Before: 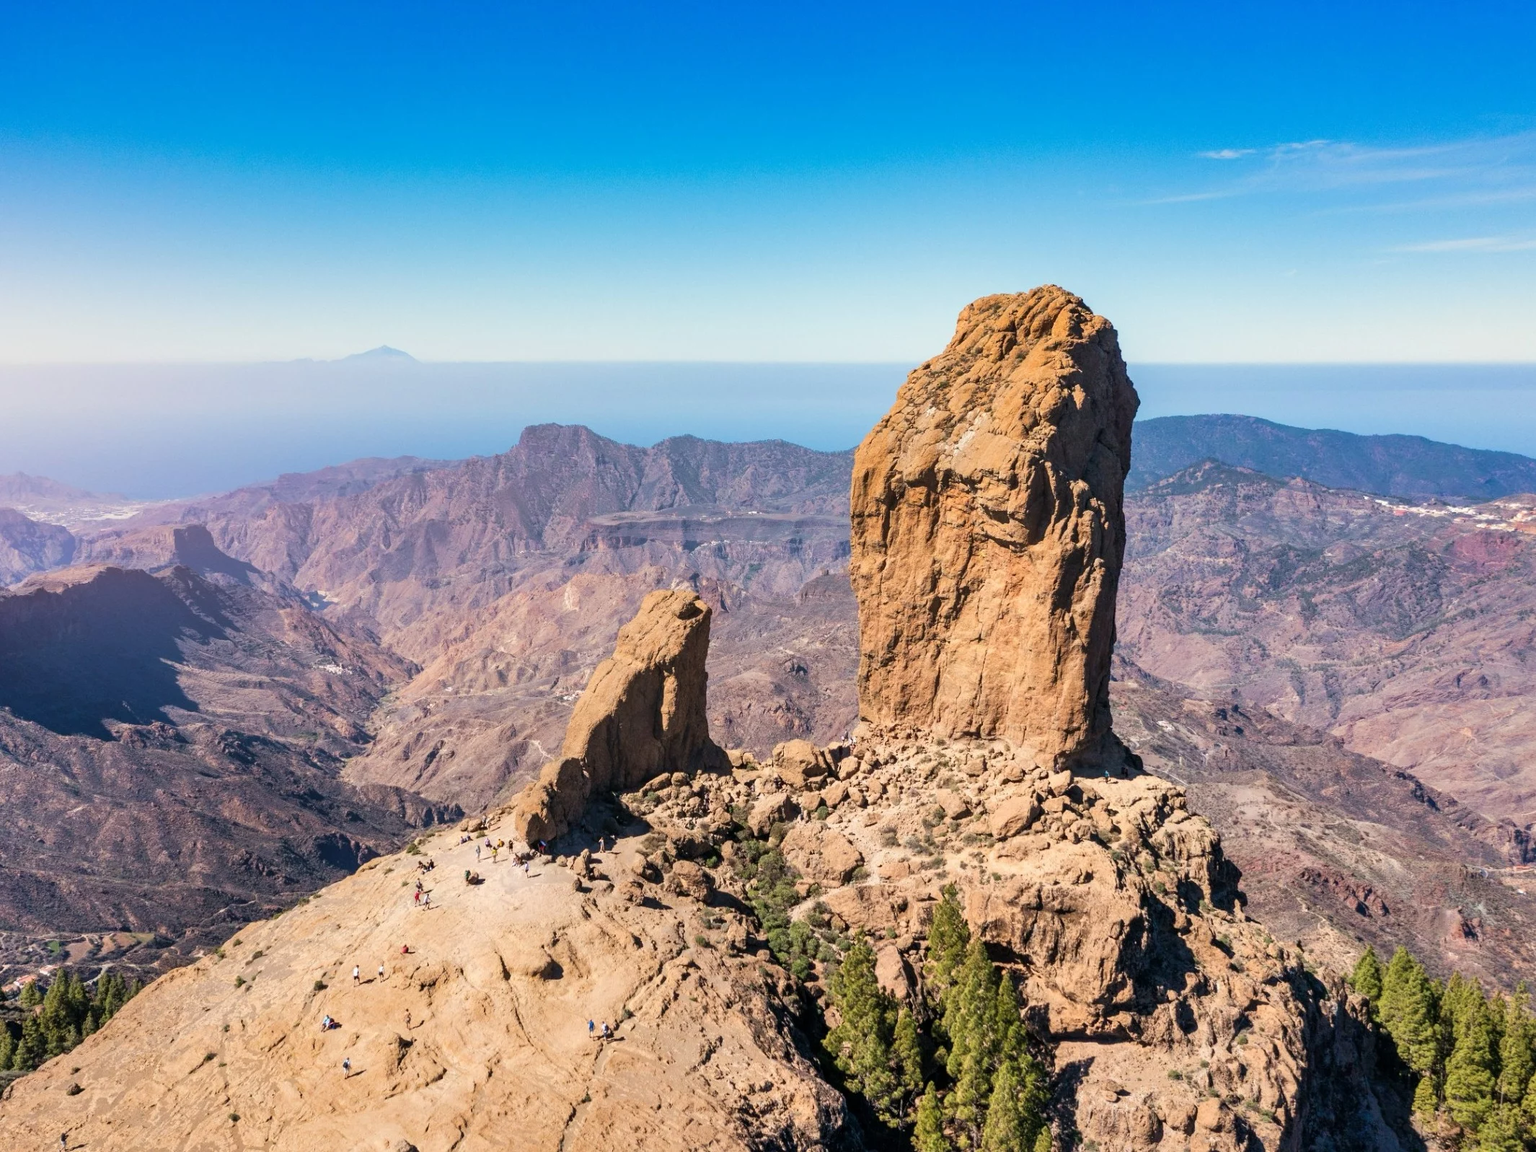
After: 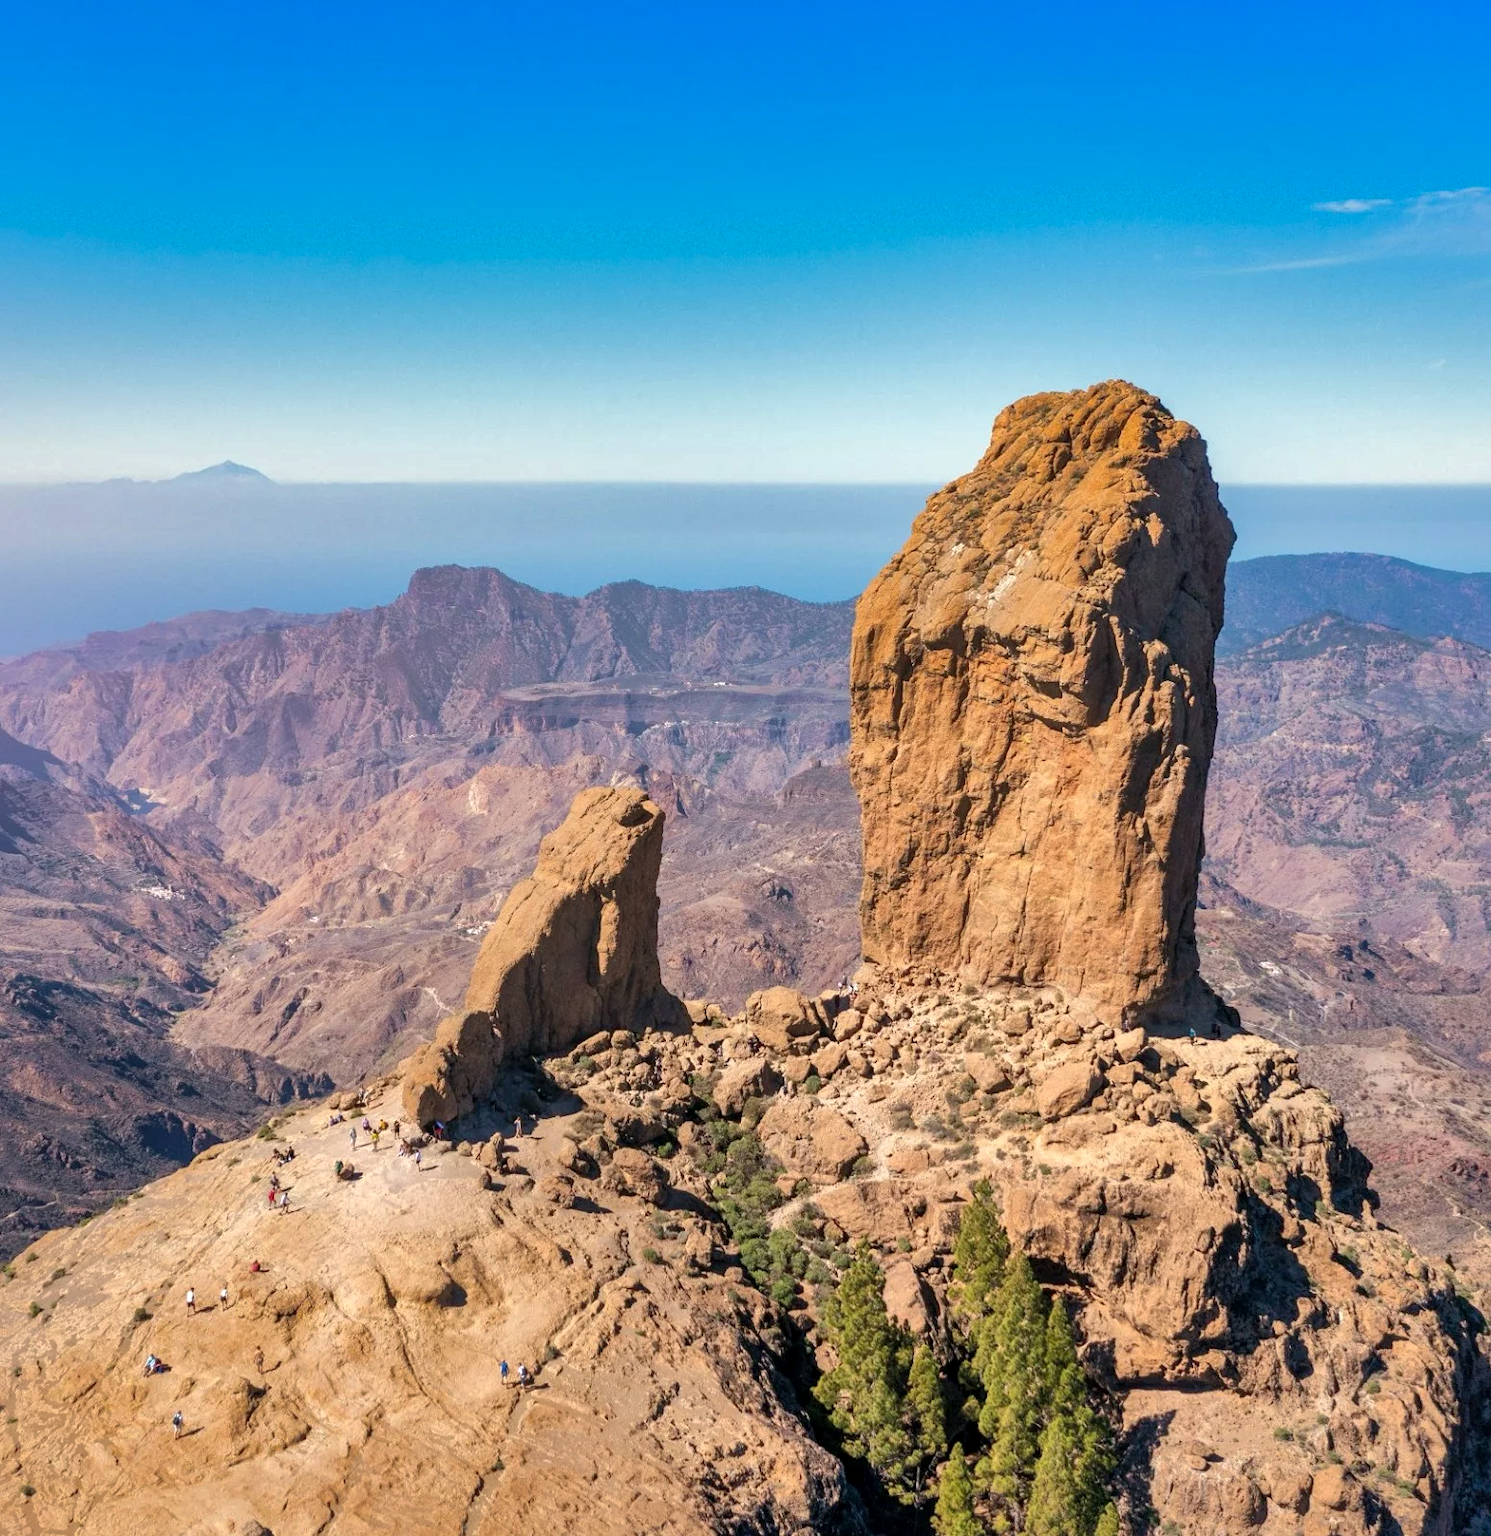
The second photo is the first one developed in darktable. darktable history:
crop: left 13.916%, right 13.305%
shadows and highlights: shadows 39.95, highlights -59.94
exposure: black level correction 0.001, exposure 0.192 EV, compensate highlight preservation false
